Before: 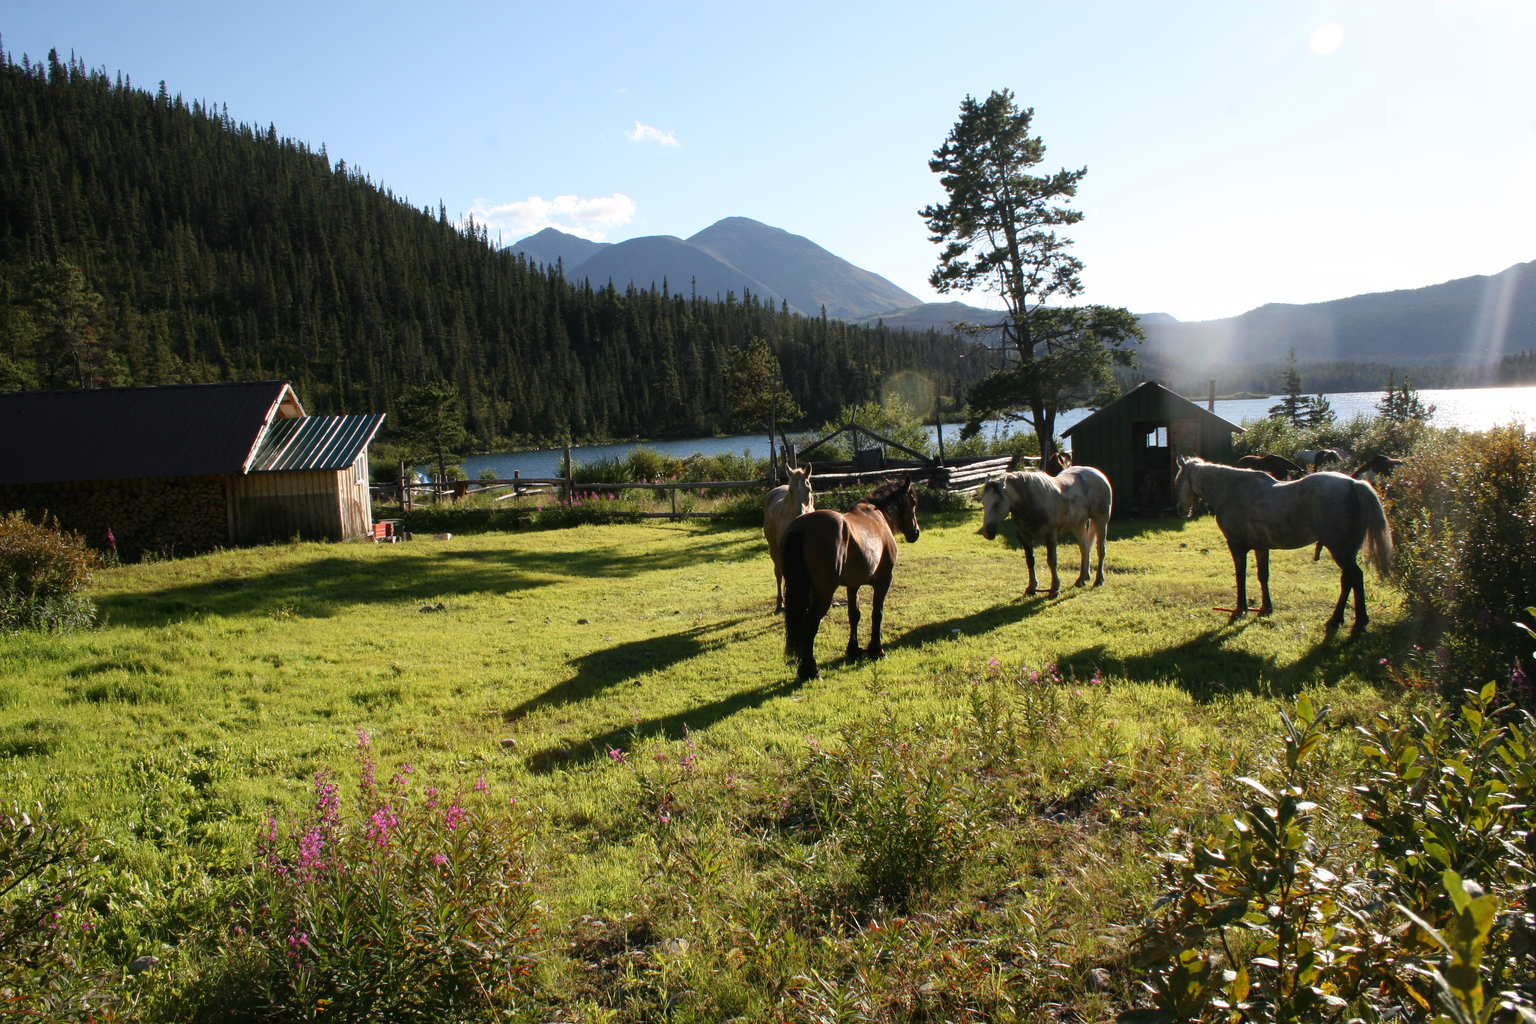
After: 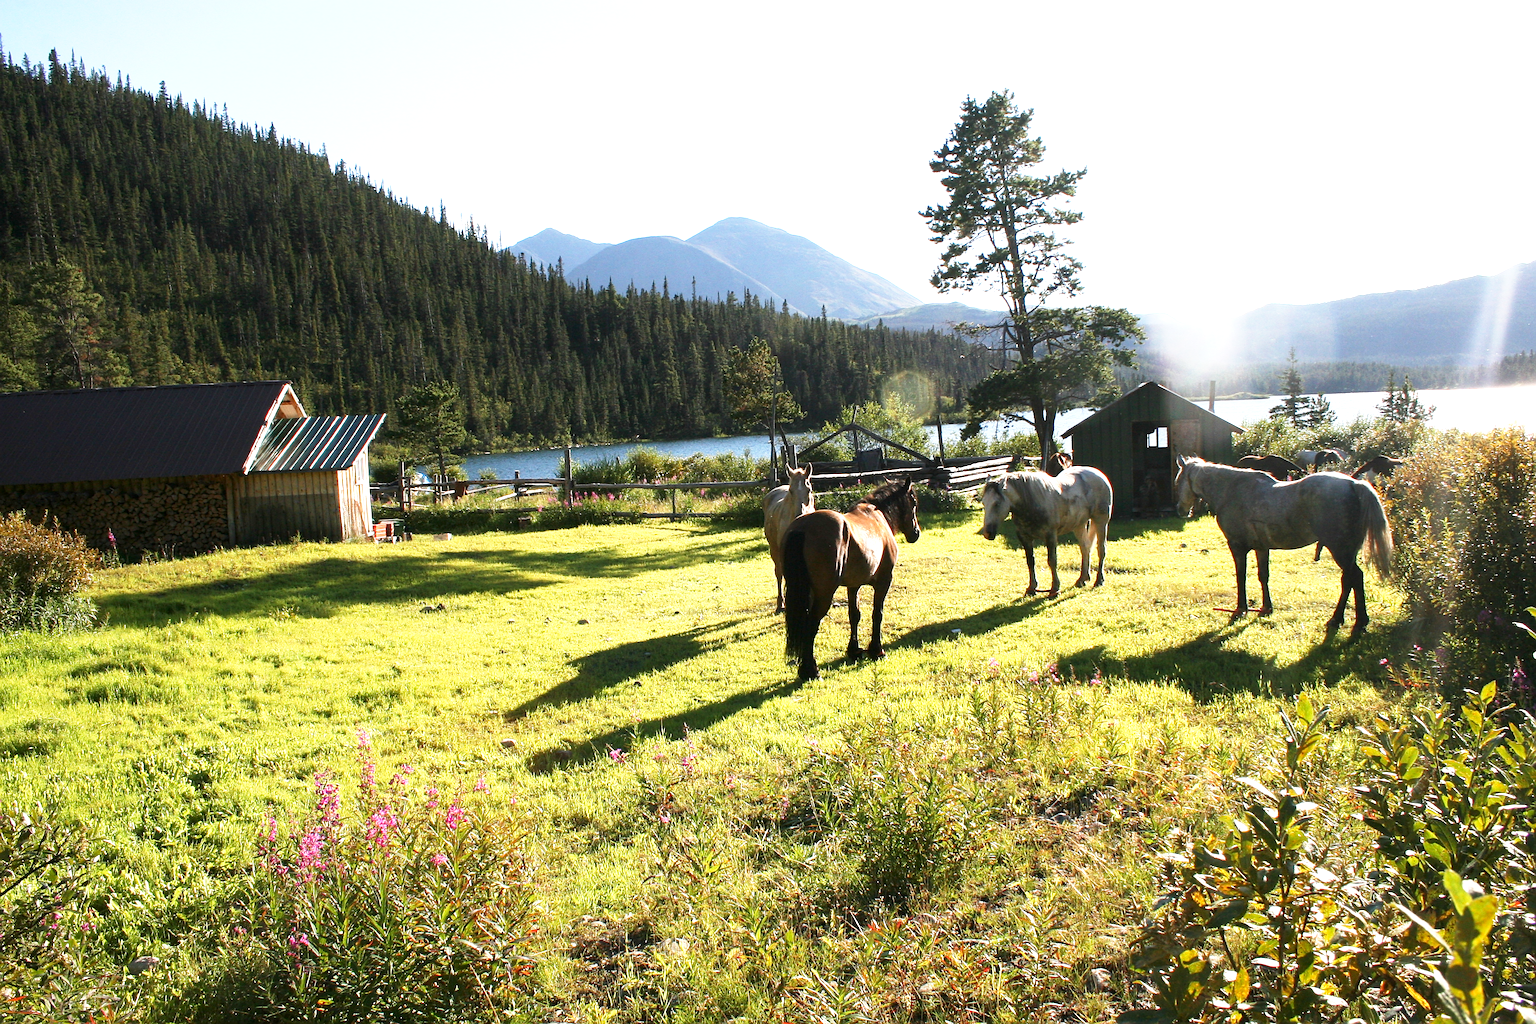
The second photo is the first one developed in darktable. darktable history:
sharpen: on, module defaults
exposure: black level correction 0.001, exposure 0.954 EV, compensate highlight preservation false
base curve: curves: ch0 [(0, 0) (0.688, 0.865) (1, 1)], preserve colors none
